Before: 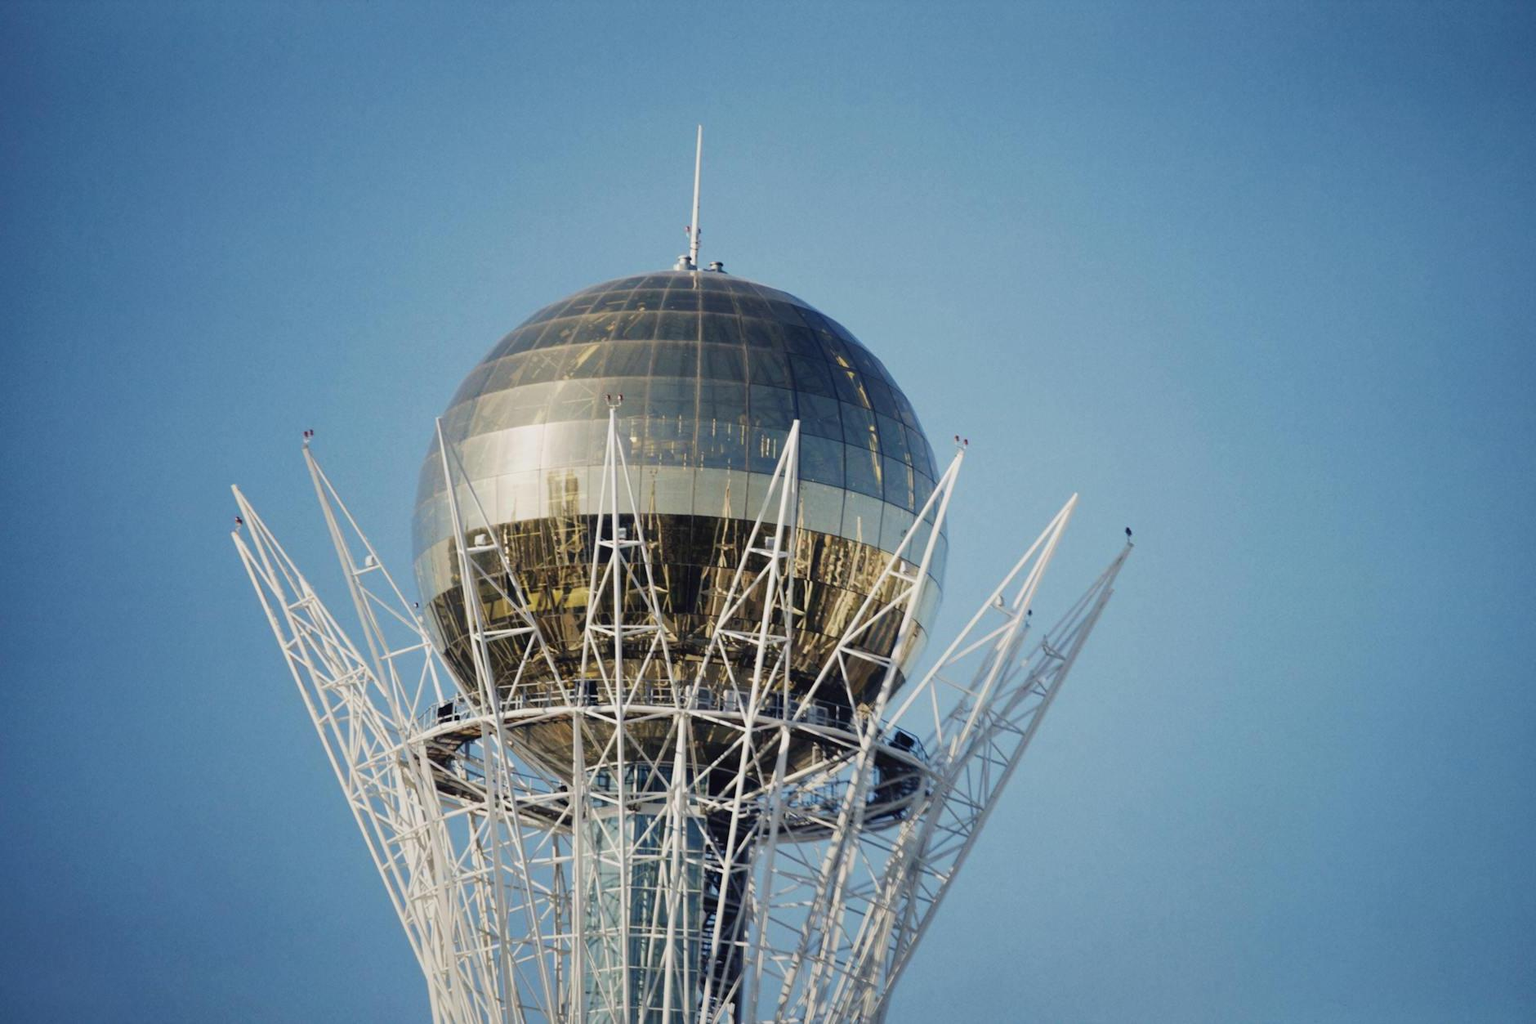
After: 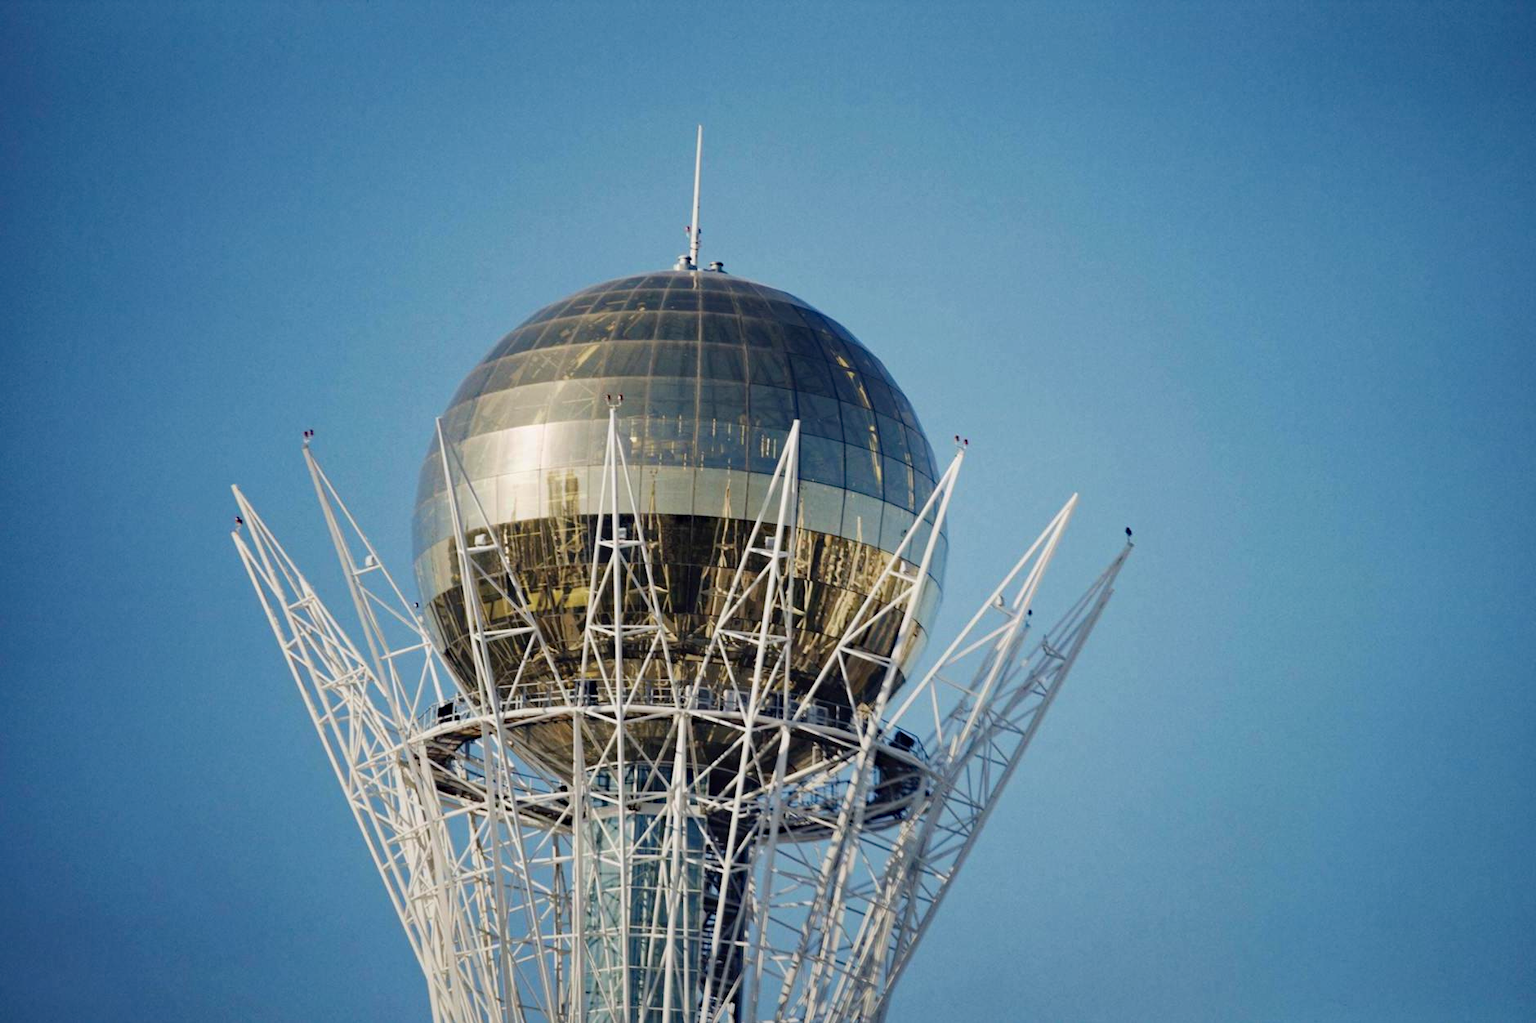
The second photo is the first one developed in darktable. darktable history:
haze removal: strength 0.28, distance 0.247, compatibility mode true, adaptive false
